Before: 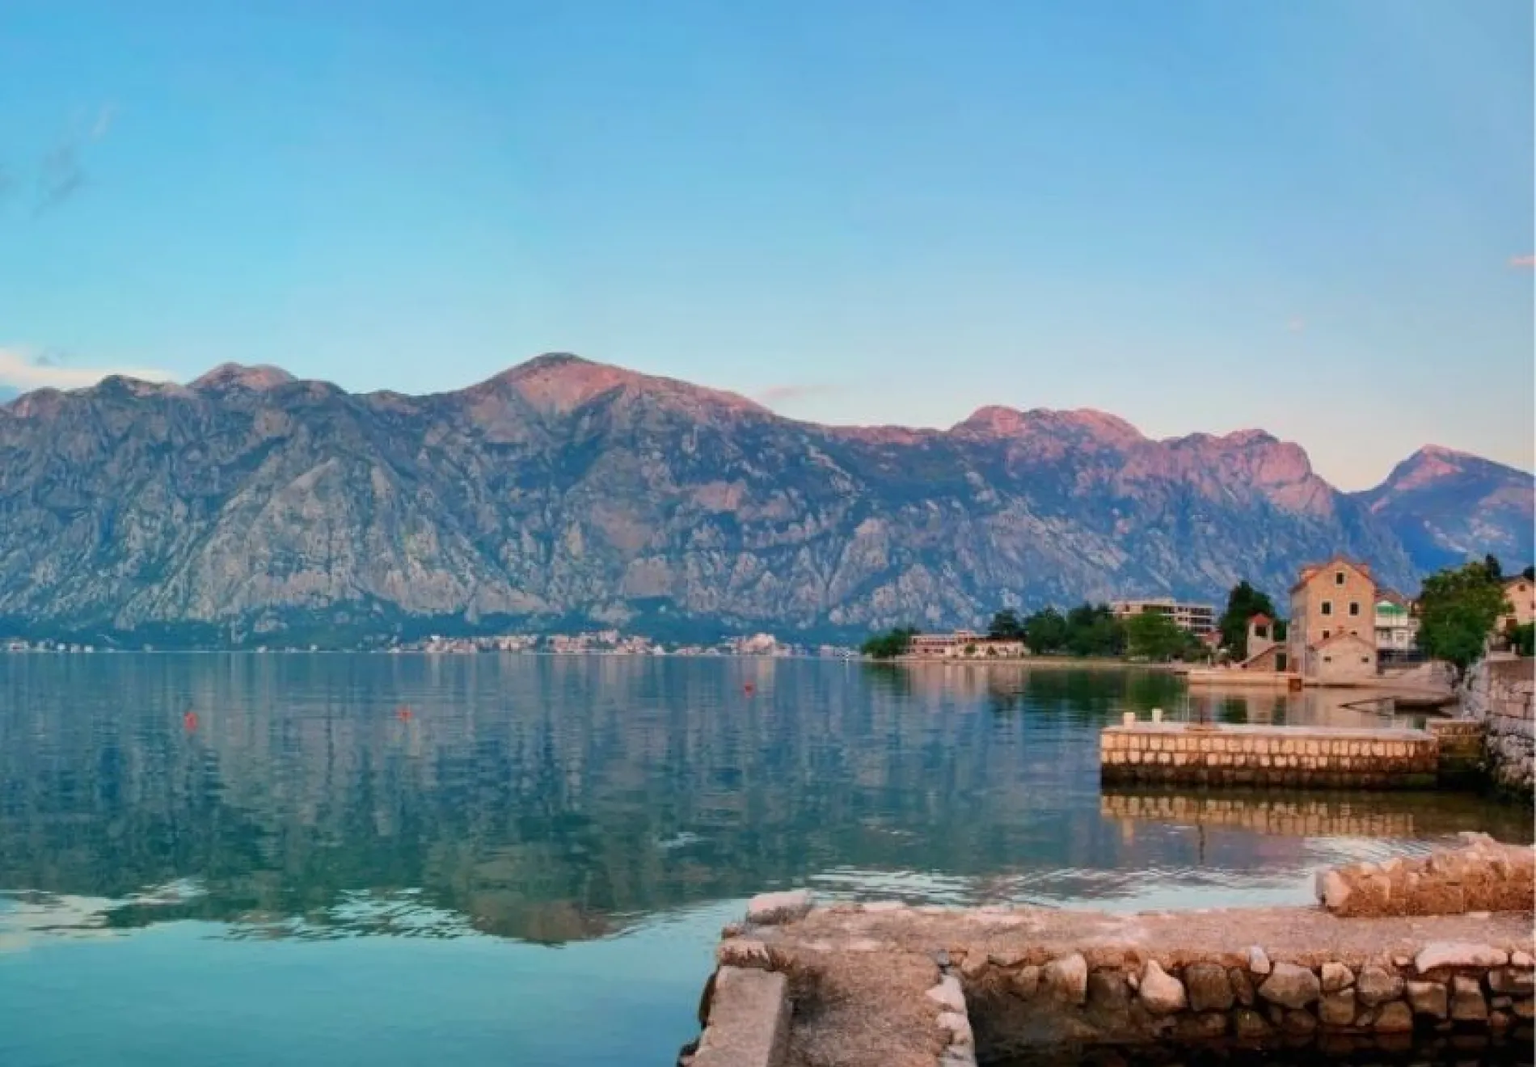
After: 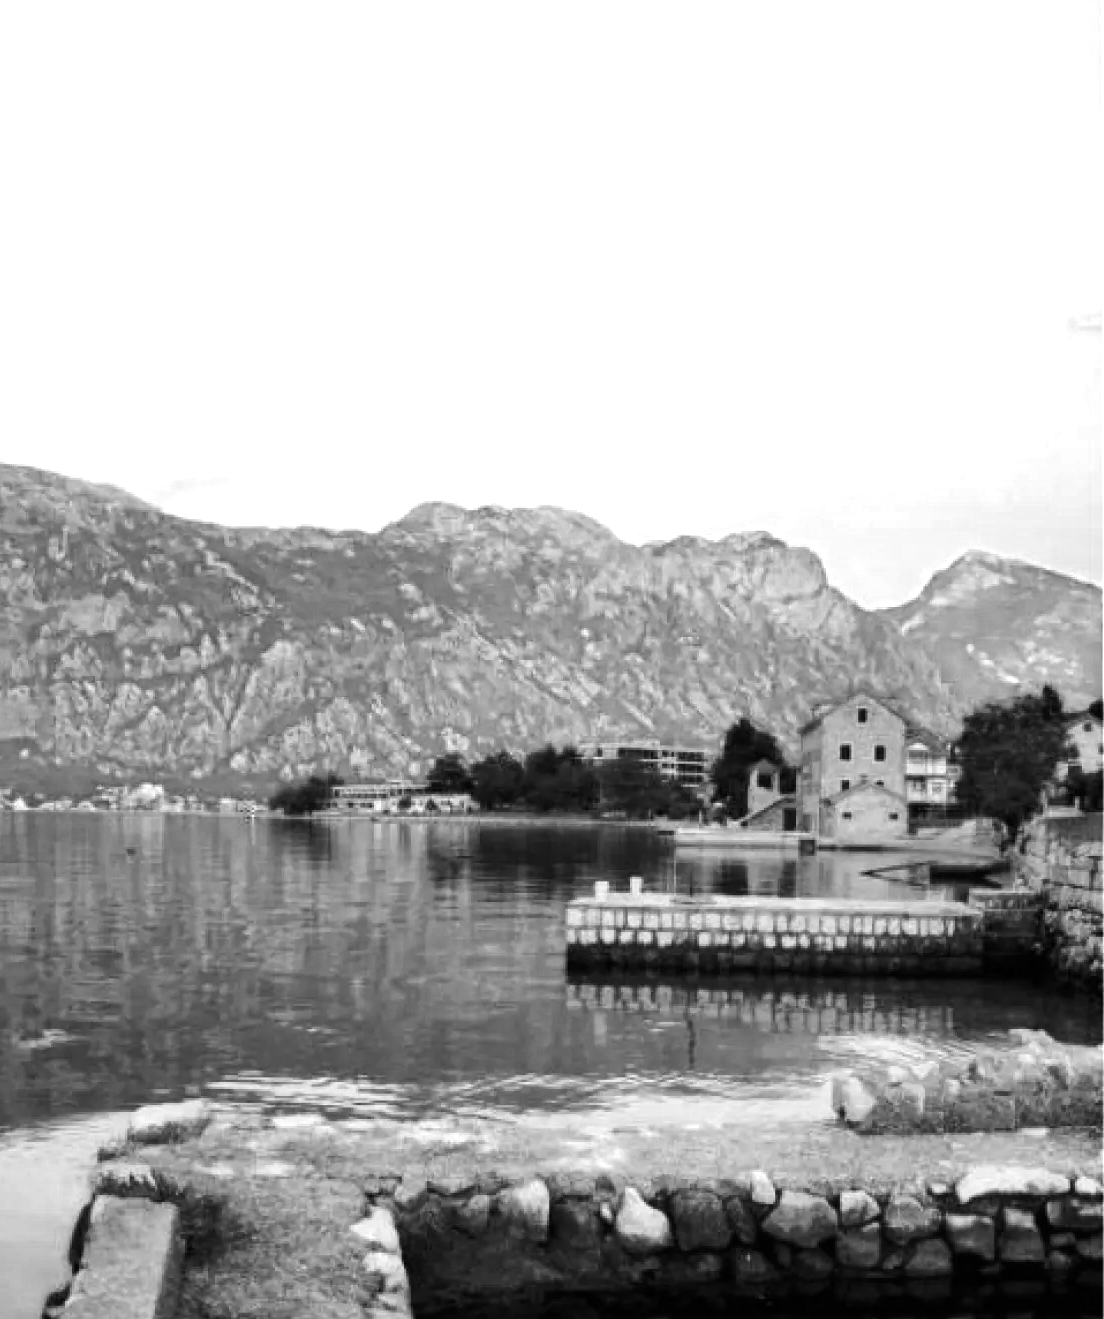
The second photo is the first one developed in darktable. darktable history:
tone equalizer: -8 EV -0.729 EV, -7 EV -0.692 EV, -6 EV -0.56 EV, -5 EV -0.396 EV, -3 EV 0.376 EV, -2 EV 0.6 EV, -1 EV 0.695 EV, +0 EV 0.741 EV, edges refinement/feathering 500, mask exposure compensation -1.57 EV, preserve details no
crop: left 41.876%
color zones: curves: ch0 [(0, 0.613) (0.01, 0.613) (0.245, 0.448) (0.498, 0.529) (0.642, 0.665) (0.879, 0.777) (0.99, 0.613)]; ch1 [(0, 0) (0.143, 0) (0.286, 0) (0.429, 0) (0.571, 0) (0.714, 0) (0.857, 0)]
